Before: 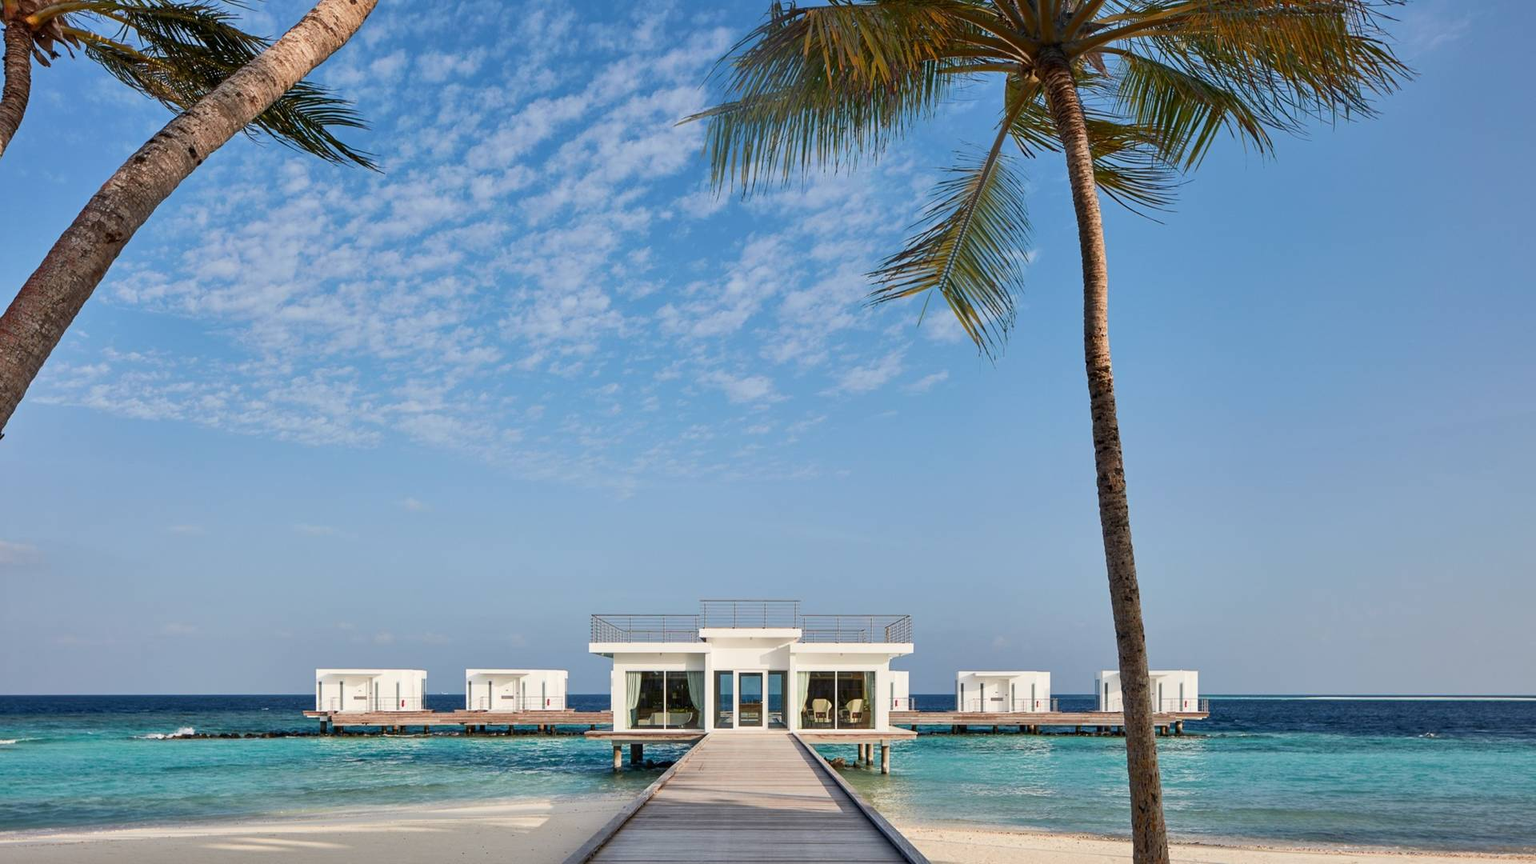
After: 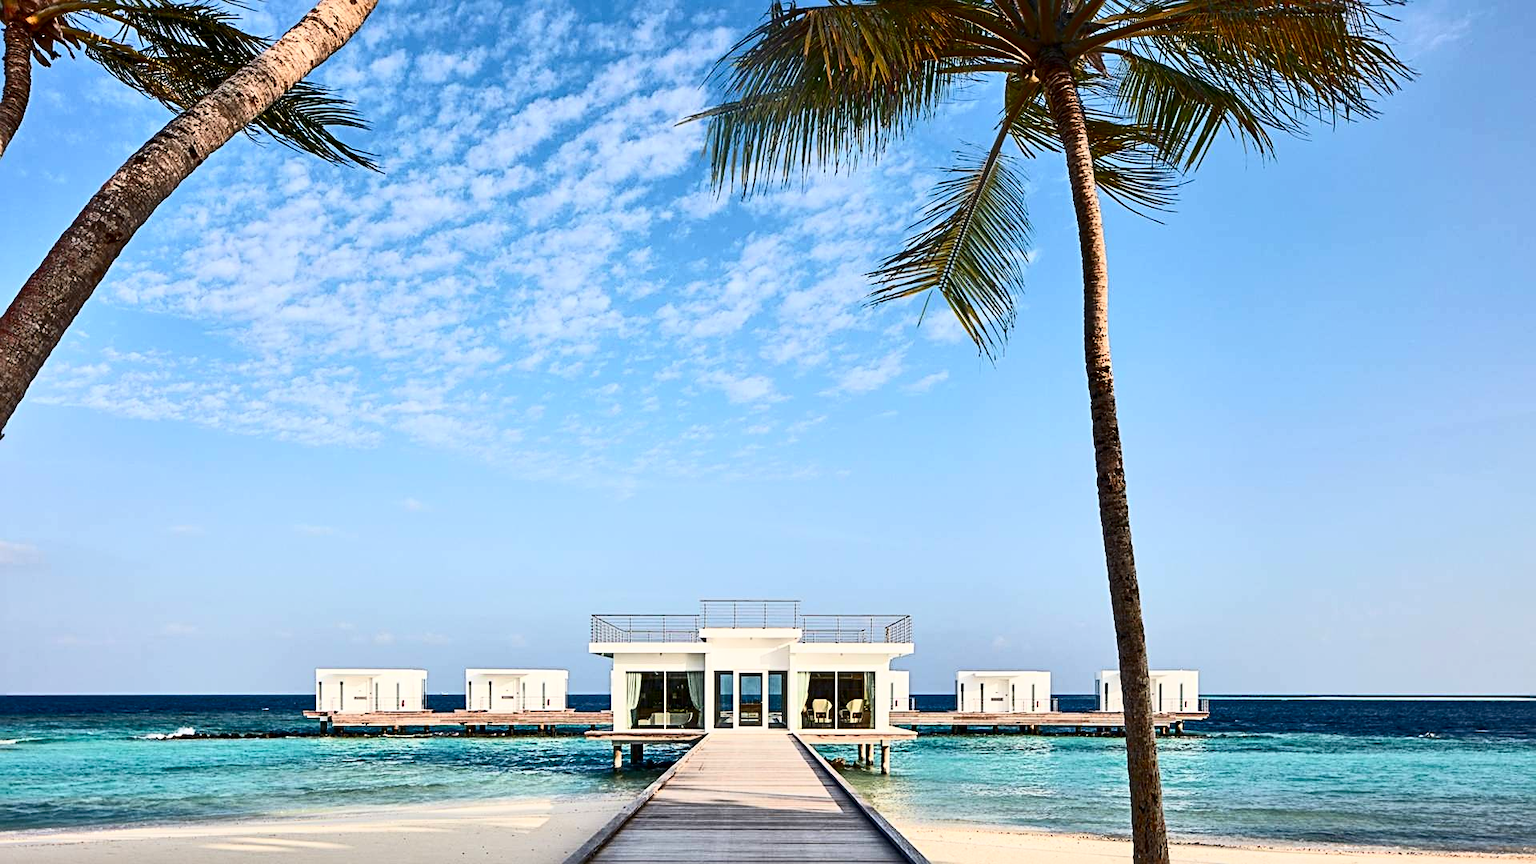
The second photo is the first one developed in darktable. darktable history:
sharpen: radius 3.119
contrast brightness saturation: contrast 0.4, brightness 0.1, saturation 0.21
